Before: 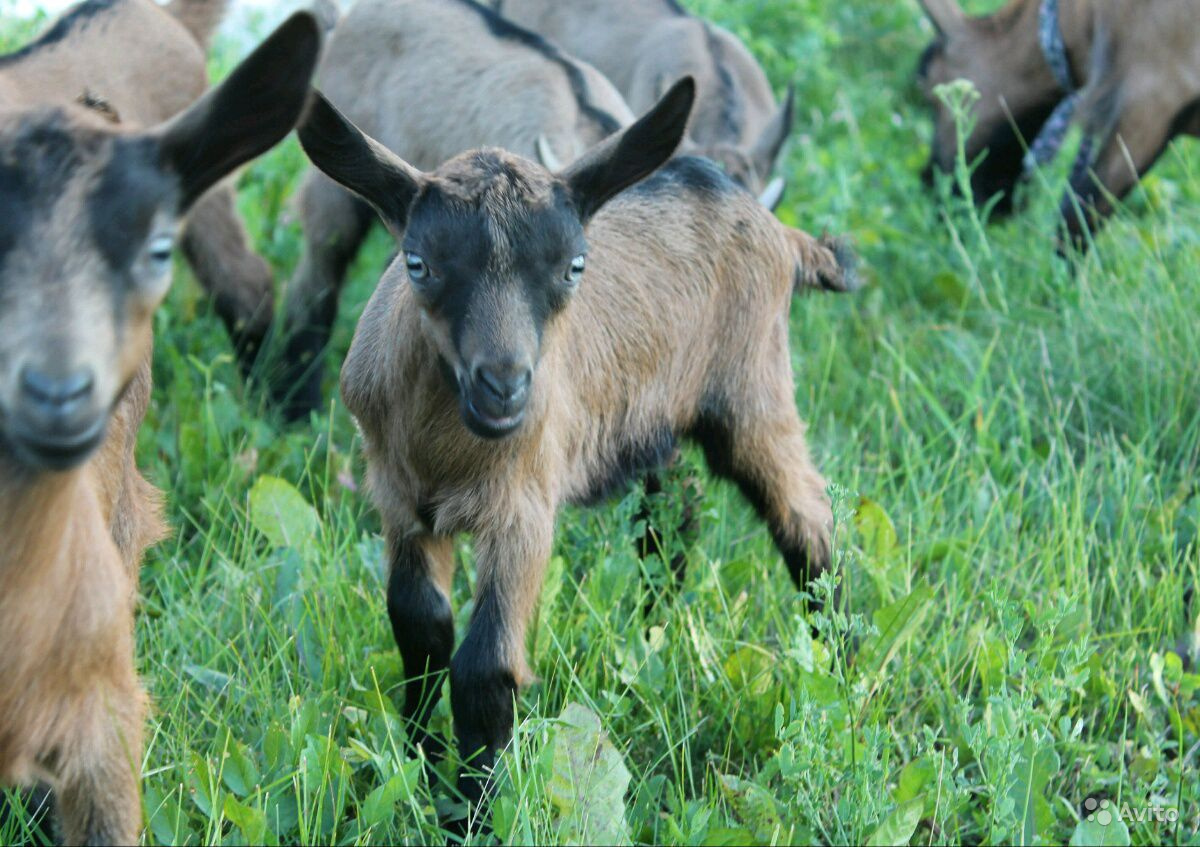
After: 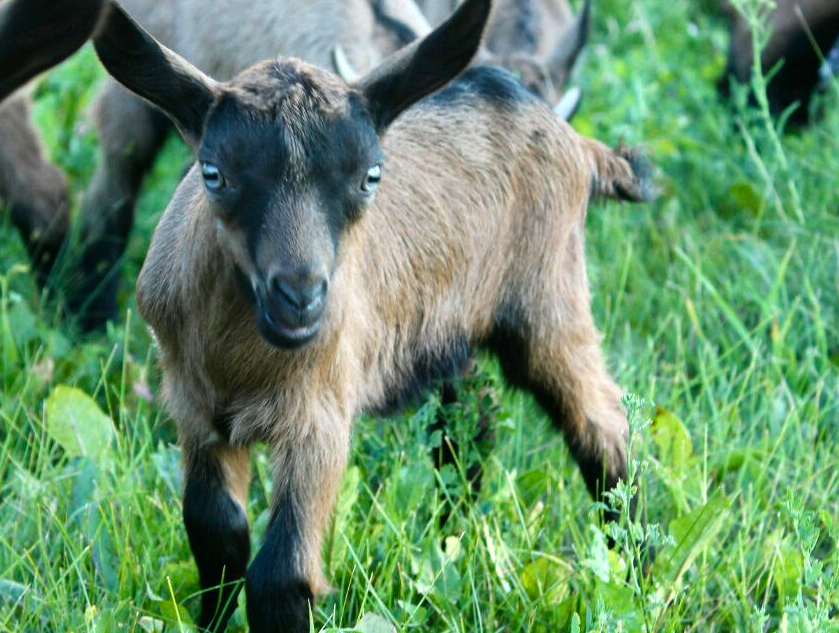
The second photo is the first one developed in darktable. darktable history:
color balance rgb: shadows lift › luminance -20%, power › hue 72.24°, highlights gain › luminance 15%, global offset › hue 171.6°, perceptual saturation grading › highlights -15%, perceptual saturation grading › shadows 25%, global vibrance 30%, contrast 10%
crop and rotate: left 17.046%, top 10.659%, right 12.989%, bottom 14.553%
